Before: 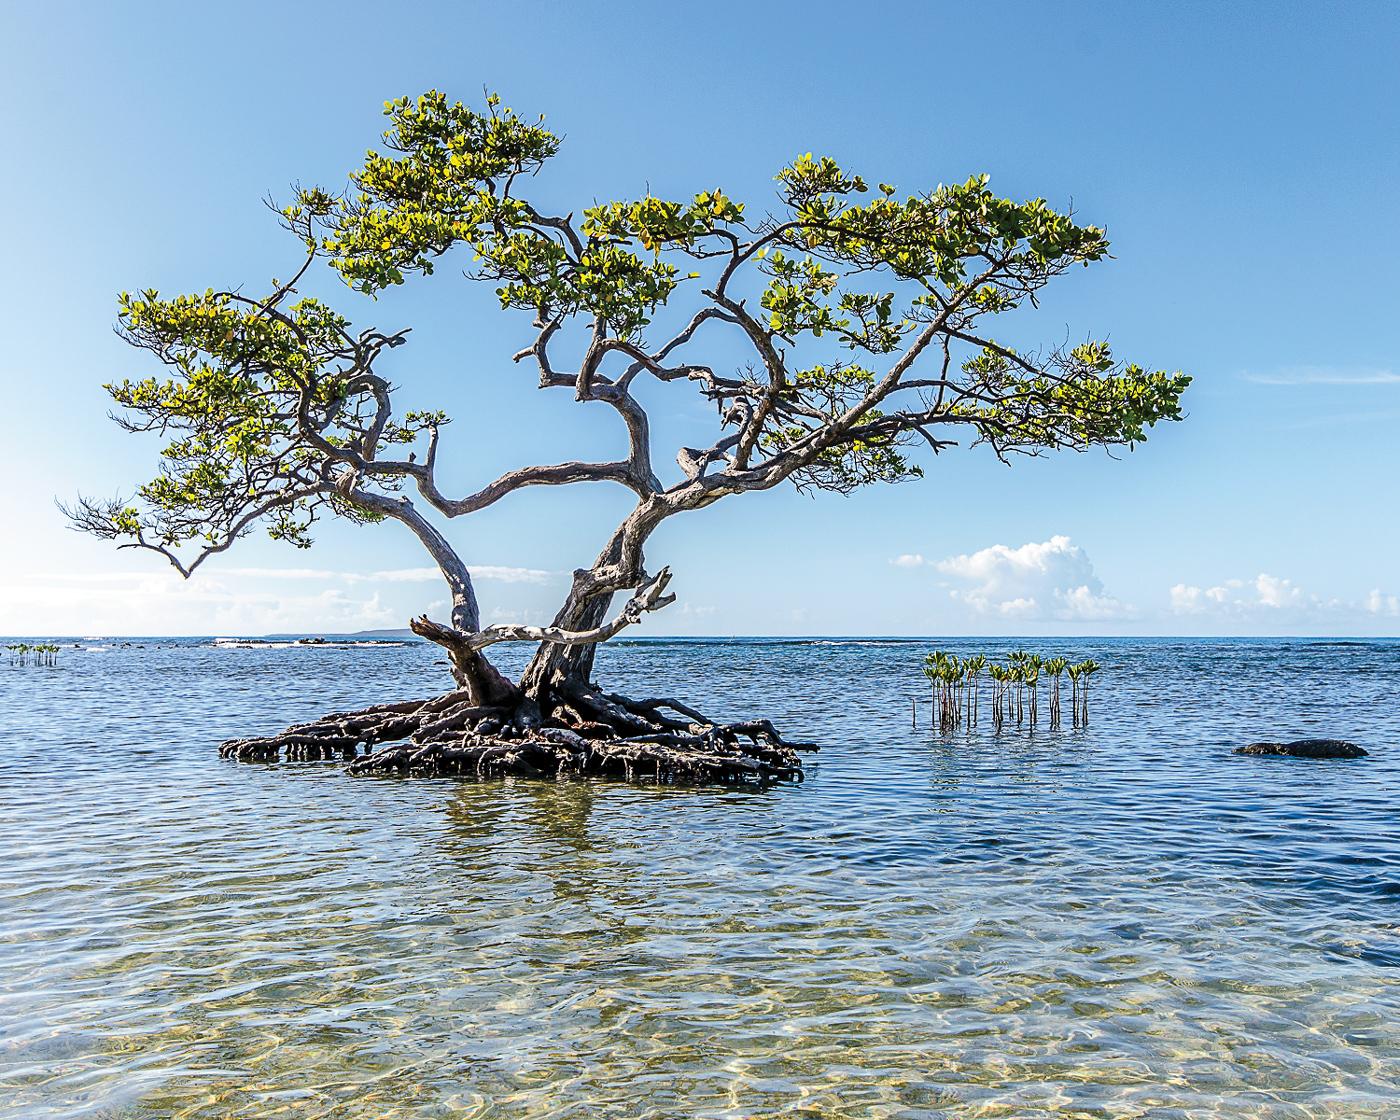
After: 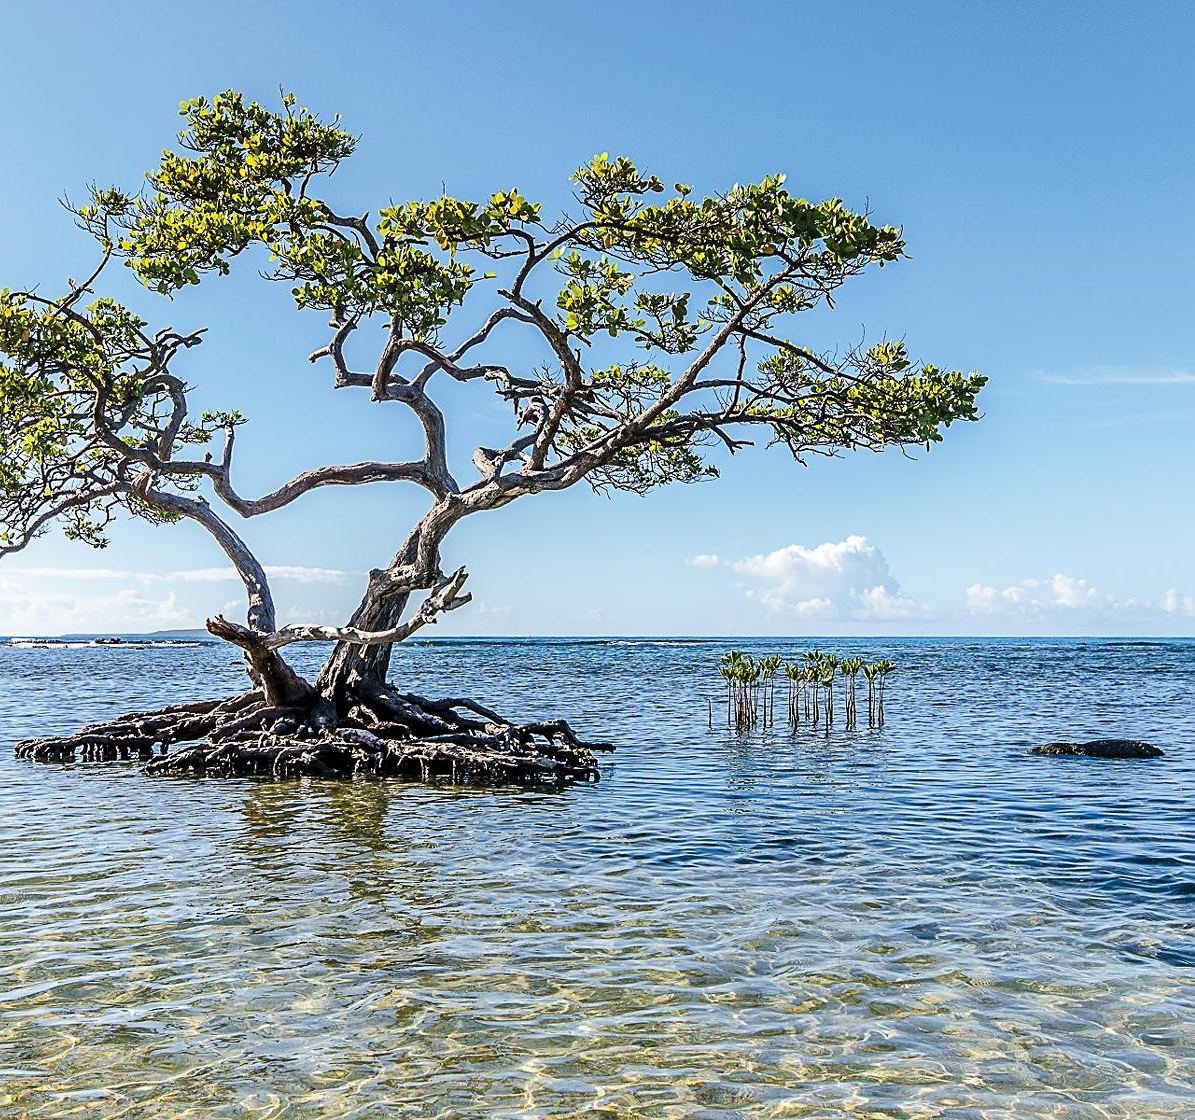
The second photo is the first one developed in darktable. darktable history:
sharpen: amount 0.2
tone equalizer: on, module defaults
crop and rotate: left 14.584%
